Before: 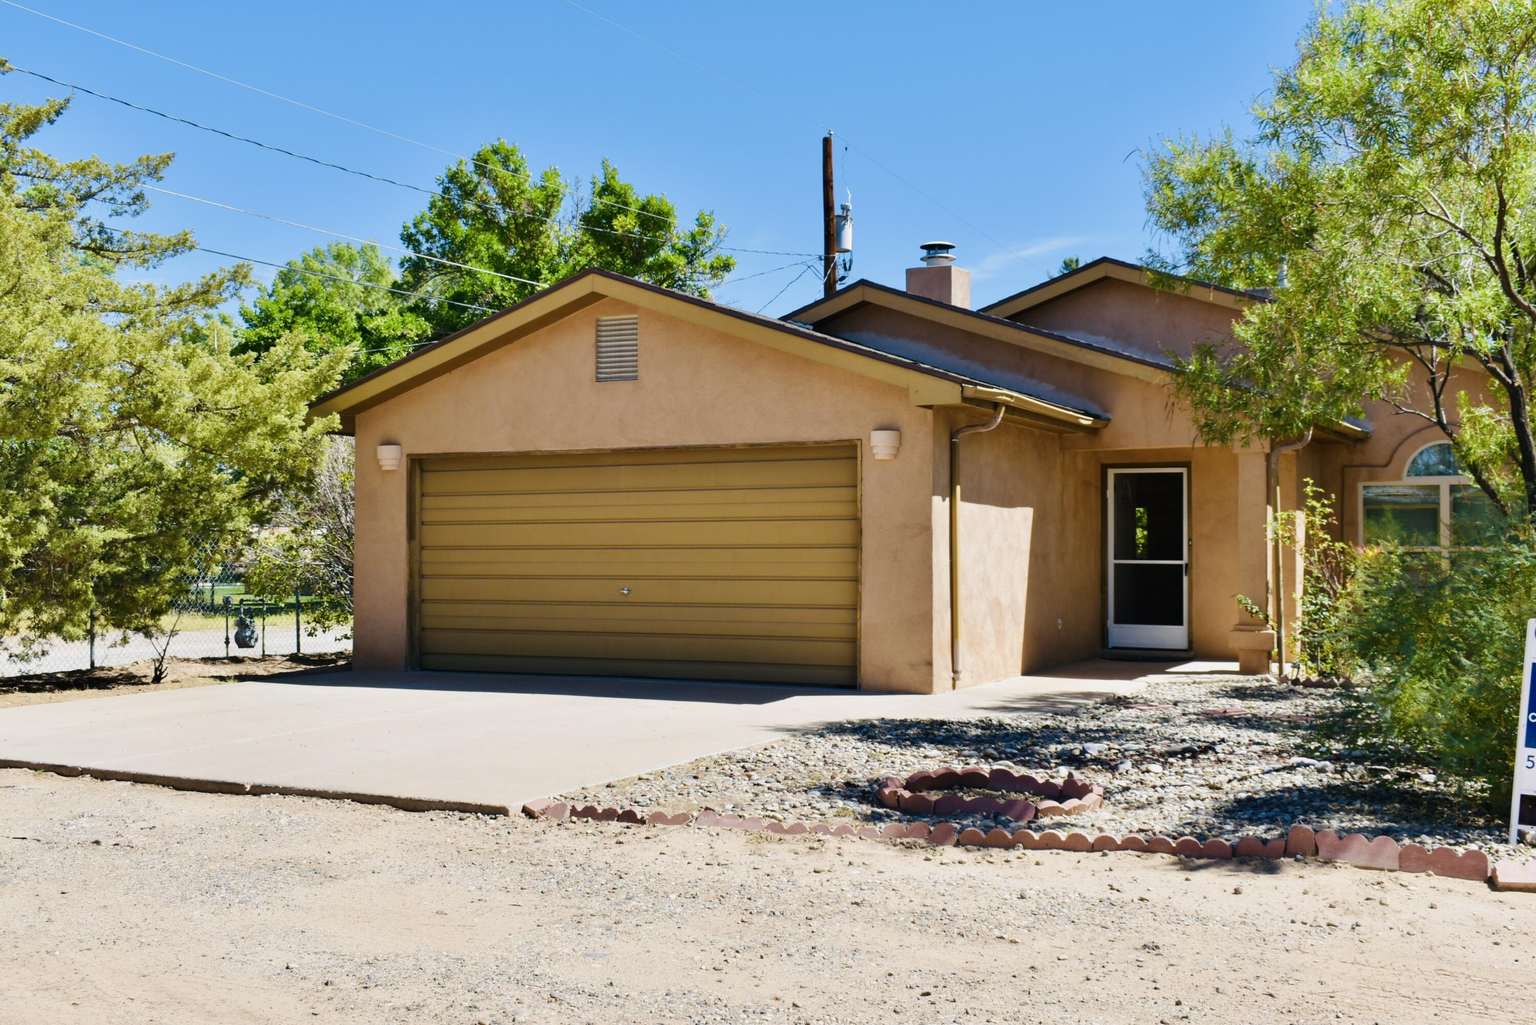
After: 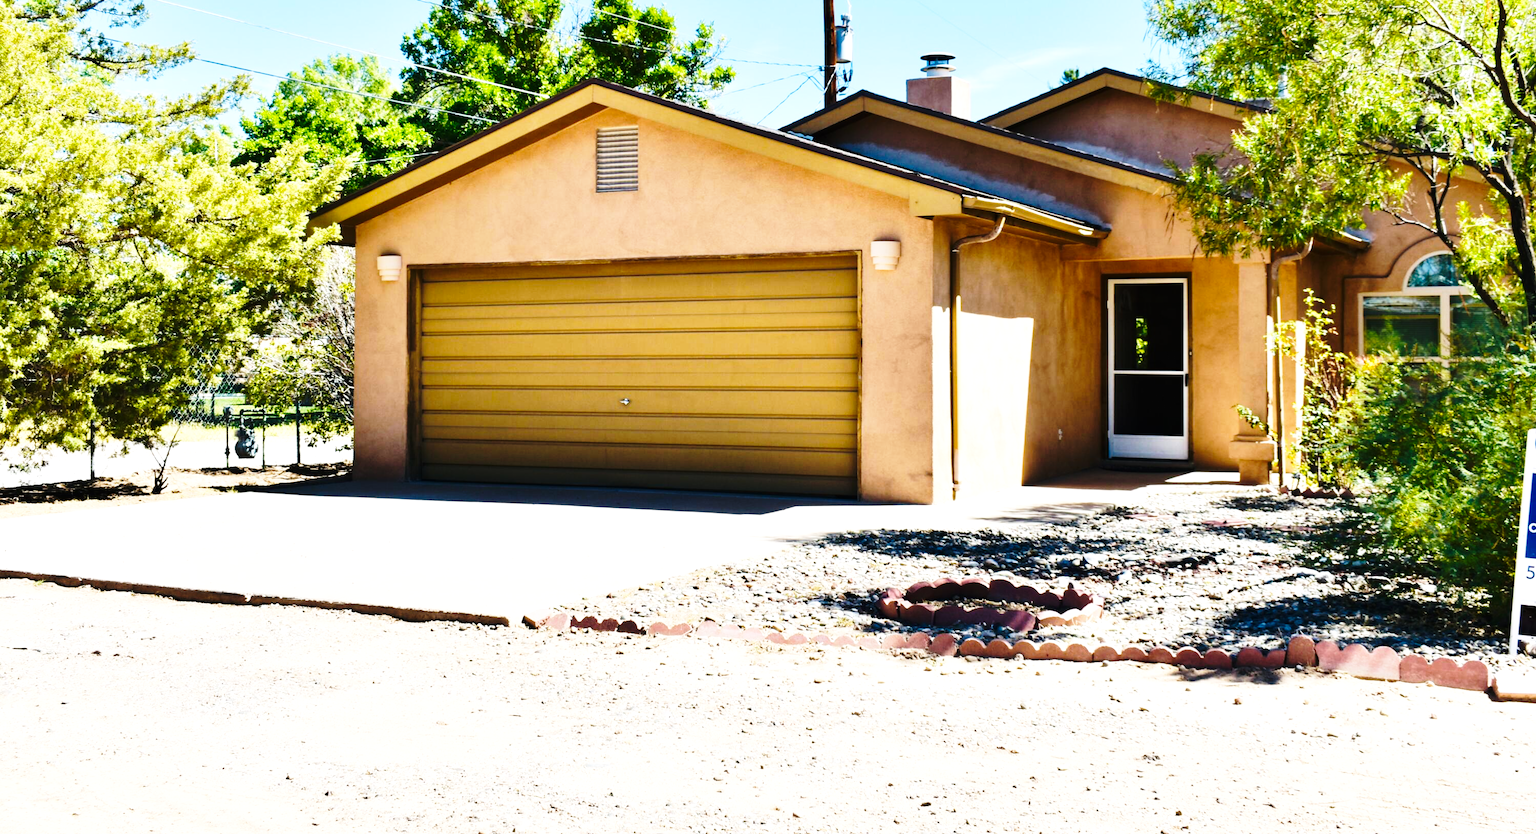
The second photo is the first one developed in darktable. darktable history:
crop and rotate: top 18.507%
tone equalizer: -8 EV -0.75 EV, -7 EV -0.7 EV, -6 EV -0.6 EV, -5 EV -0.4 EV, -3 EV 0.4 EV, -2 EV 0.6 EV, -1 EV 0.7 EV, +0 EV 0.75 EV, edges refinement/feathering 500, mask exposure compensation -1.57 EV, preserve details no
base curve: curves: ch0 [(0, 0) (0.028, 0.03) (0.121, 0.232) (0.46, 0.748) (0.859, 0.968) (1, 1)], preserve colors none
